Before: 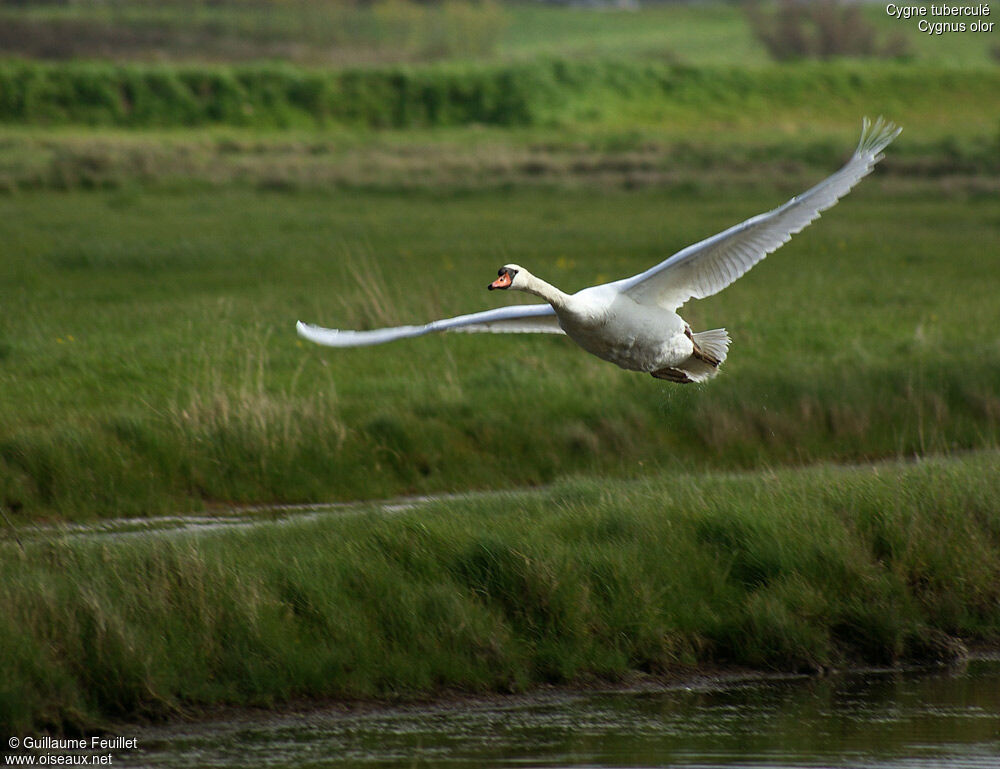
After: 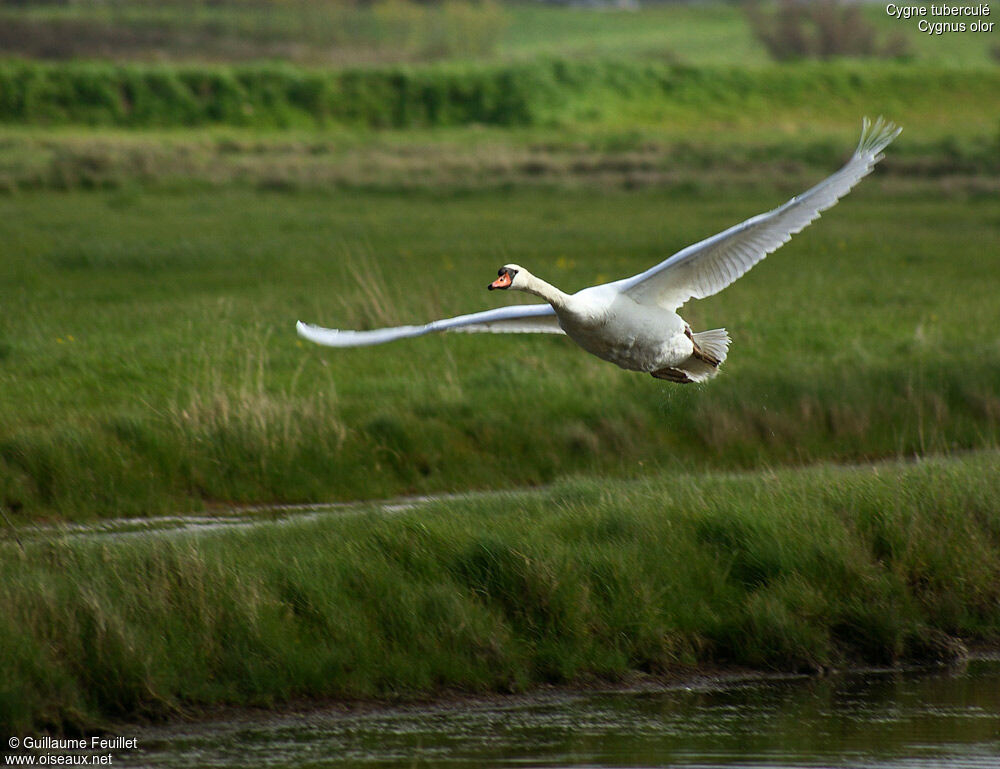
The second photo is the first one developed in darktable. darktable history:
contrast brightness saturation: contrast 0.1, brightness 0.03, saturation 0.09
white balance: emerald 1
